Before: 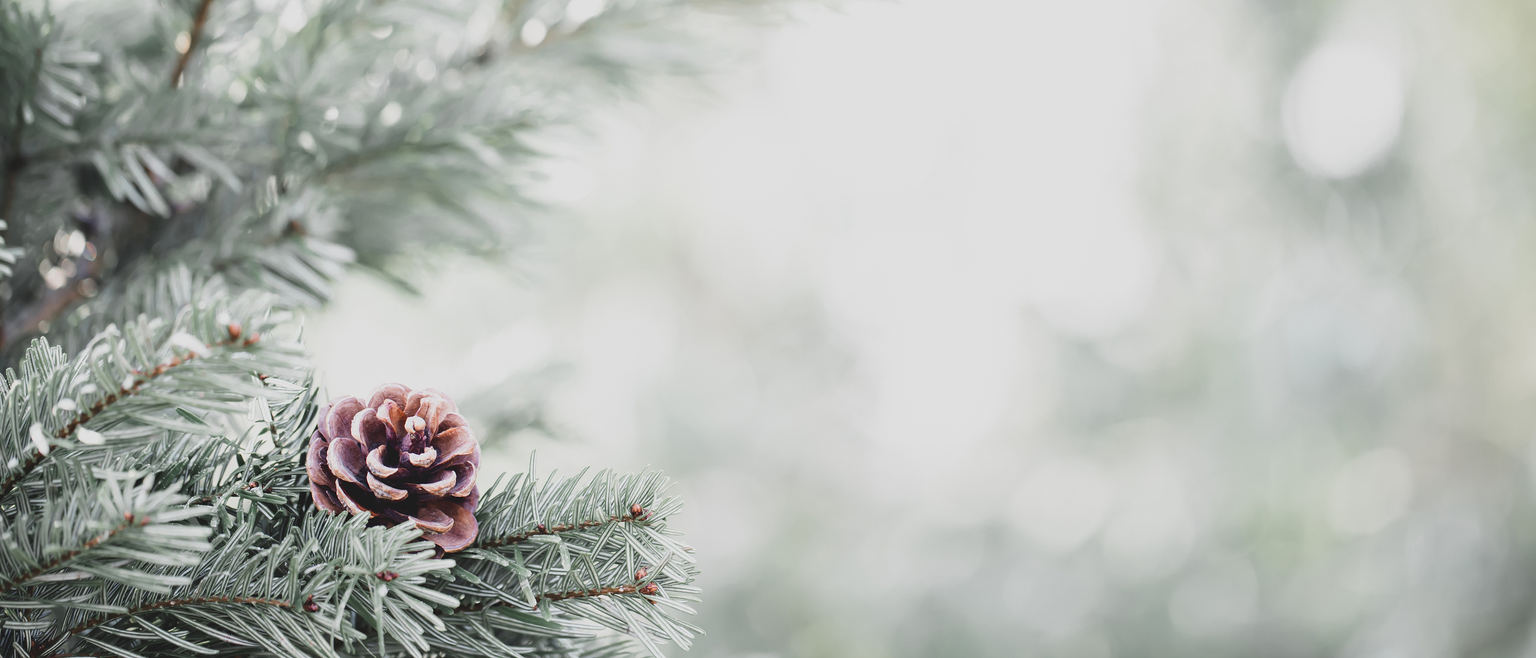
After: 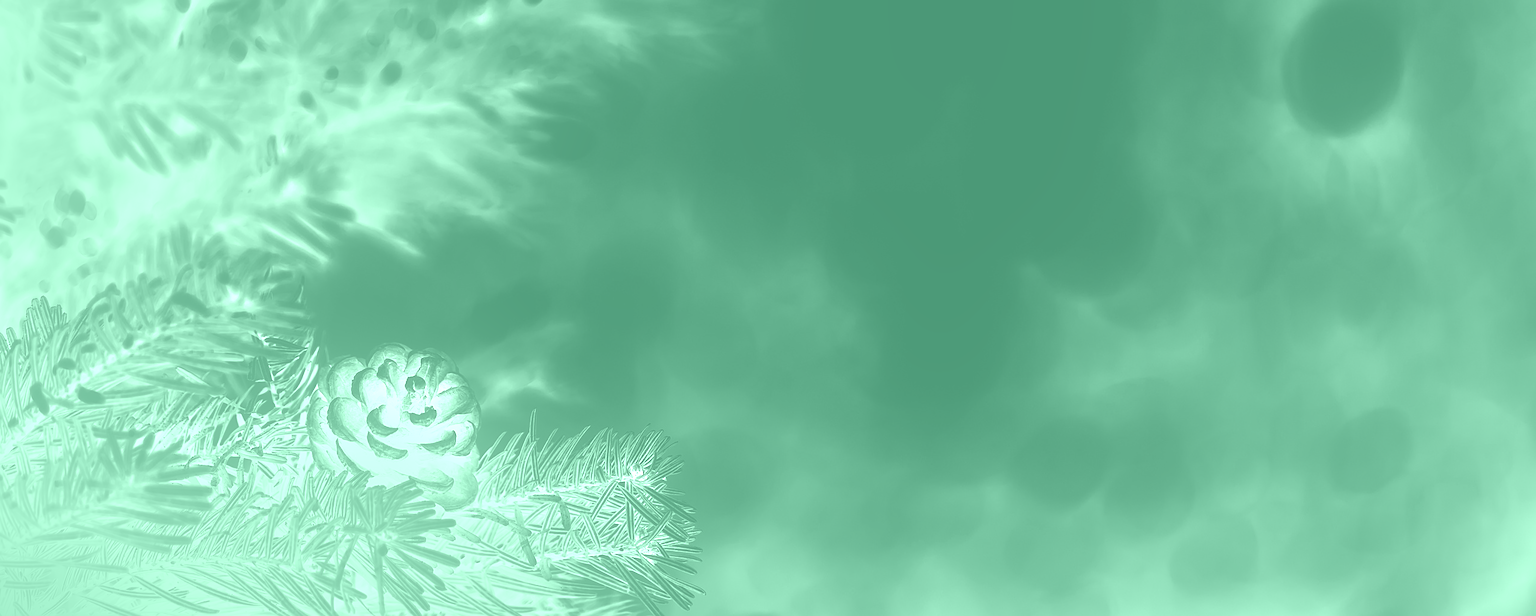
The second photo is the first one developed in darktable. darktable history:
crop and rotate: top 6.25%
sharpen: on, module defaults
soften: size 10%, saturation 50%, brightness 0.2 EV, mix 10%
colorize: hue 147.6°, saturation 65%, lightness 21.64%
exposure: black level correction 0, exposure 1.6 EV, compensate exposure bias true, compensate highlight preservation false
vibrance: vibrance 78%
bloom: size 25%, threshold 5%, strength 90%
